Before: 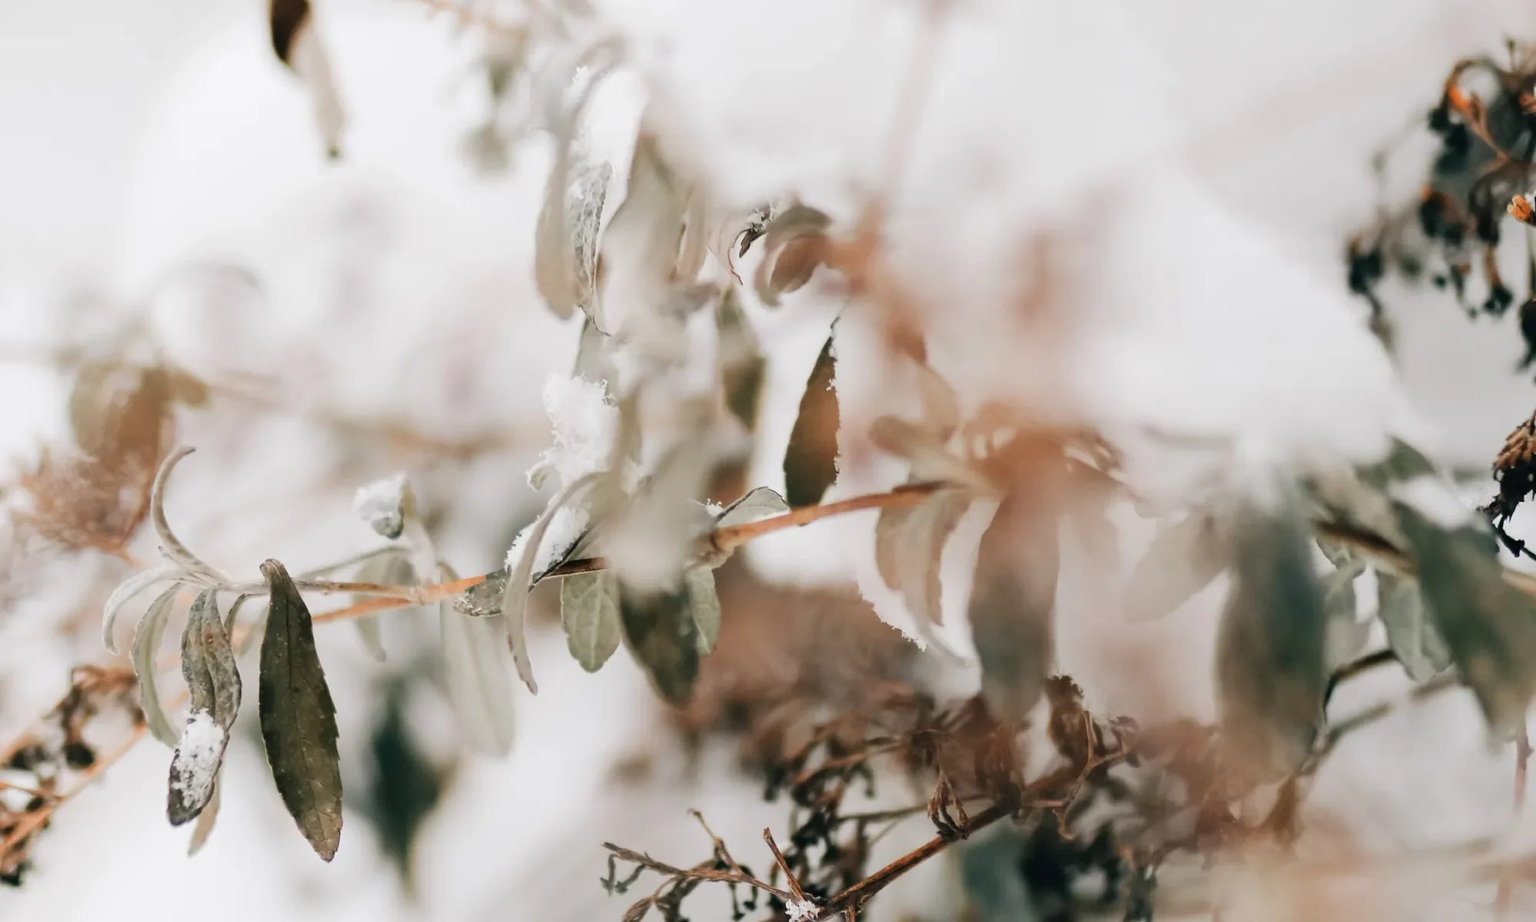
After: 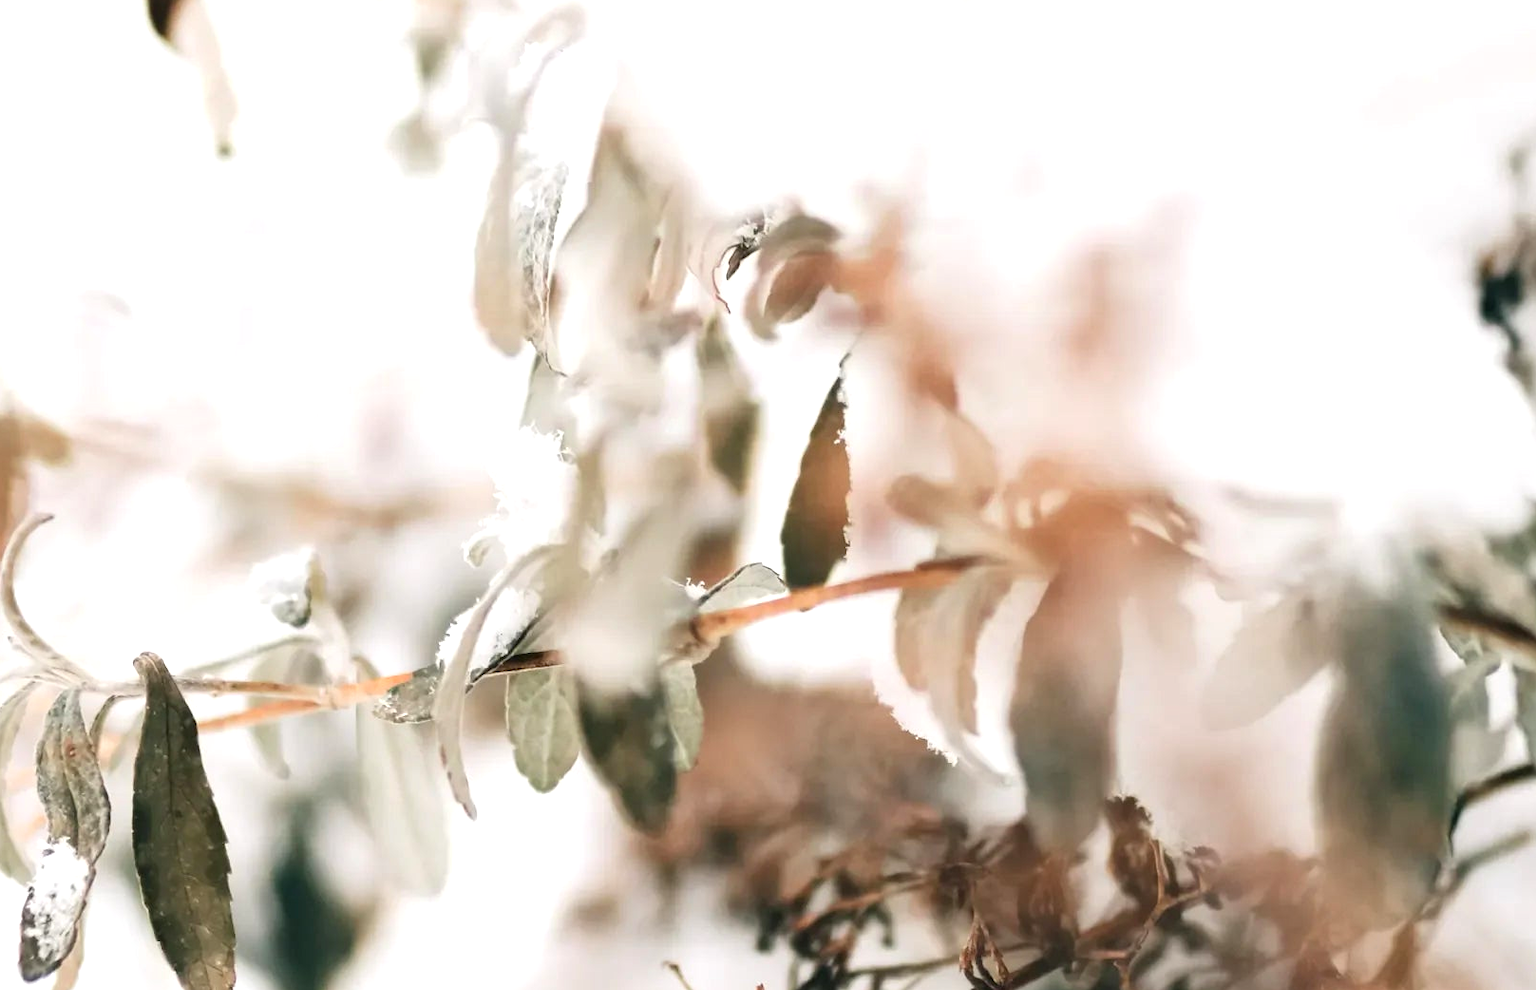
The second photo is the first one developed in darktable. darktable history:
exposure: exposure 0.657 EV, compensate highlight preservation false
crop: left 9.929%, top 3.475%, right 9.188%, bottom 9.529%
